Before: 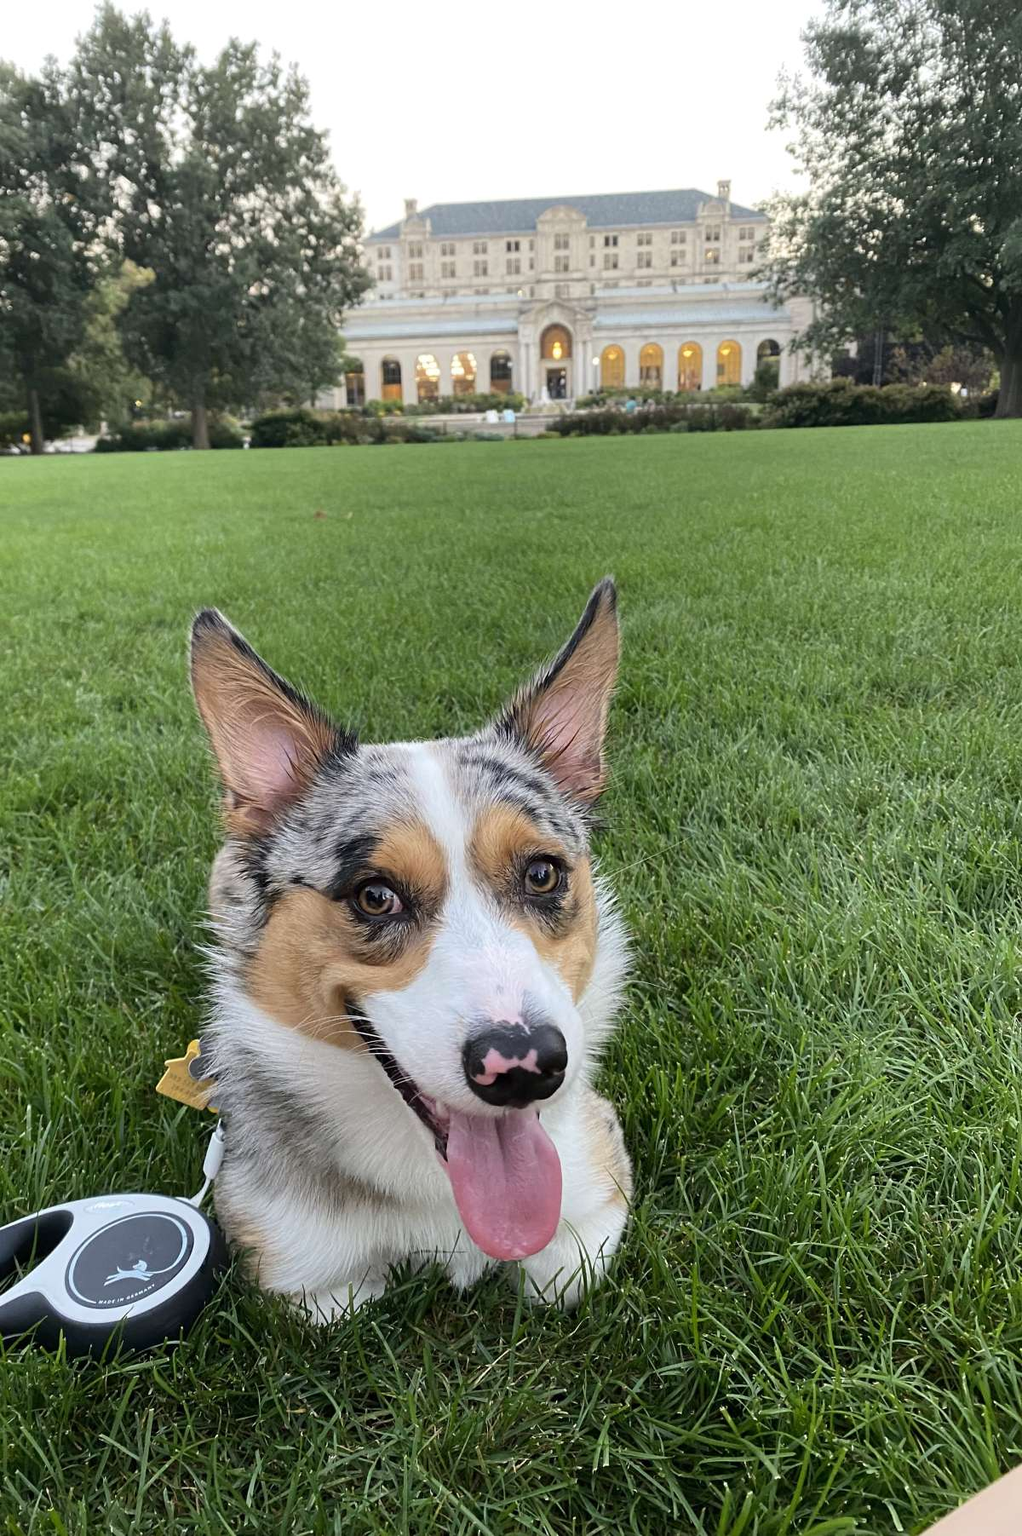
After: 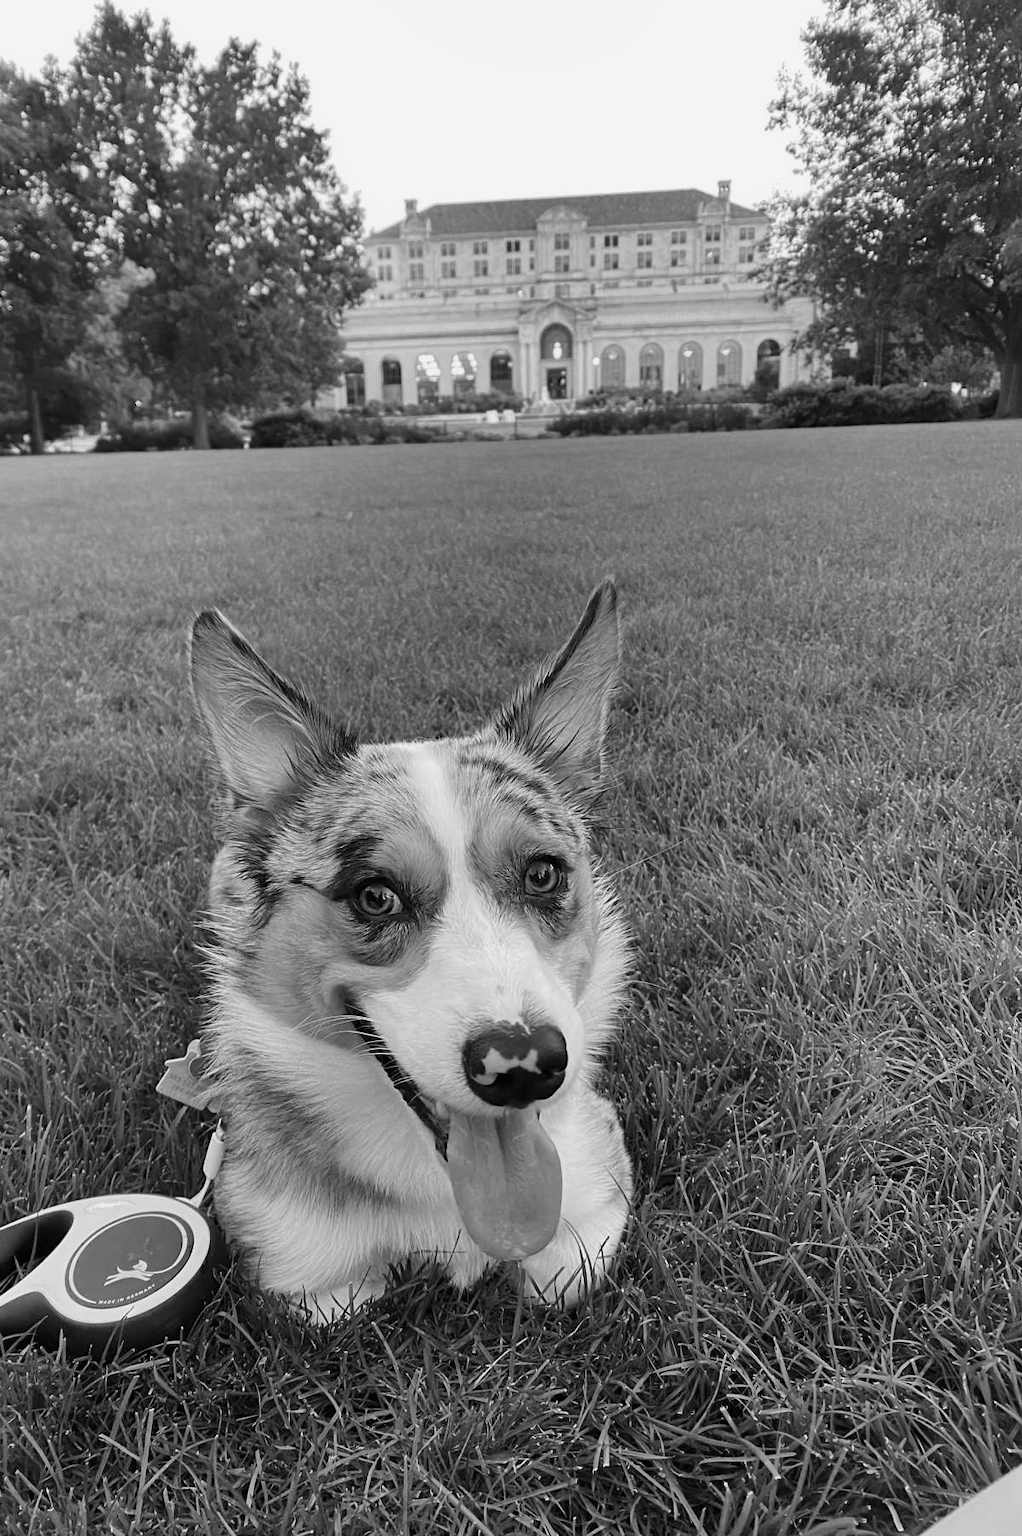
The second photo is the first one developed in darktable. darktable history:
shadows and highlights: soften with gaussian
white balance: red 0.984, blue 1.059
contrast brightness saturation: contrast 0.06, brightness -0.01, saturation -0.23
monochrome: a 14.95, b -89.96
